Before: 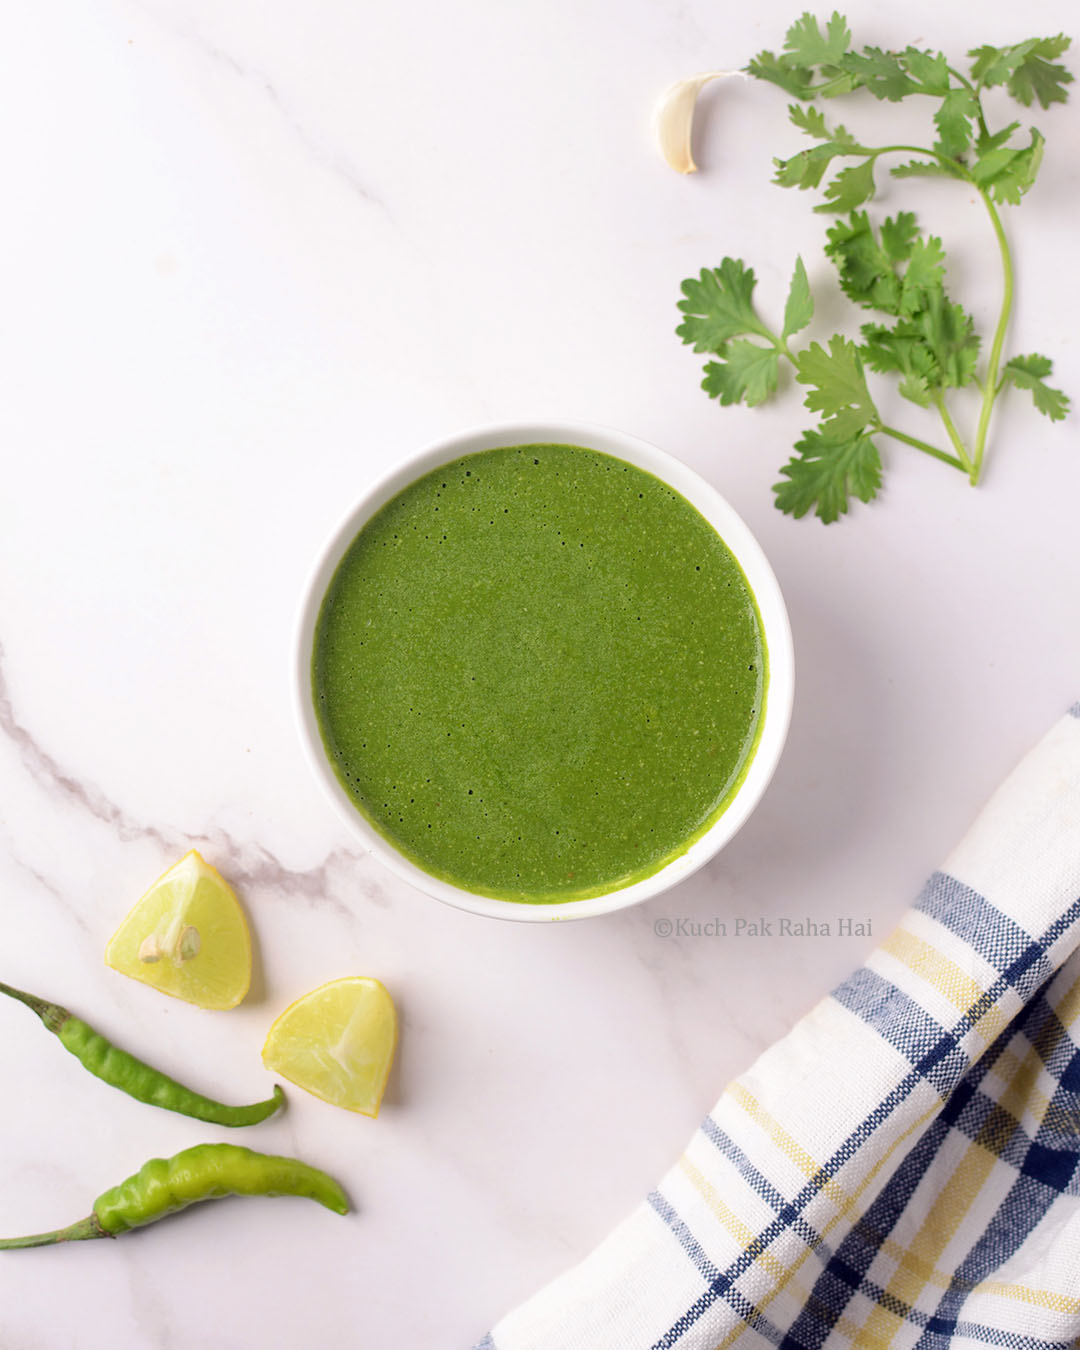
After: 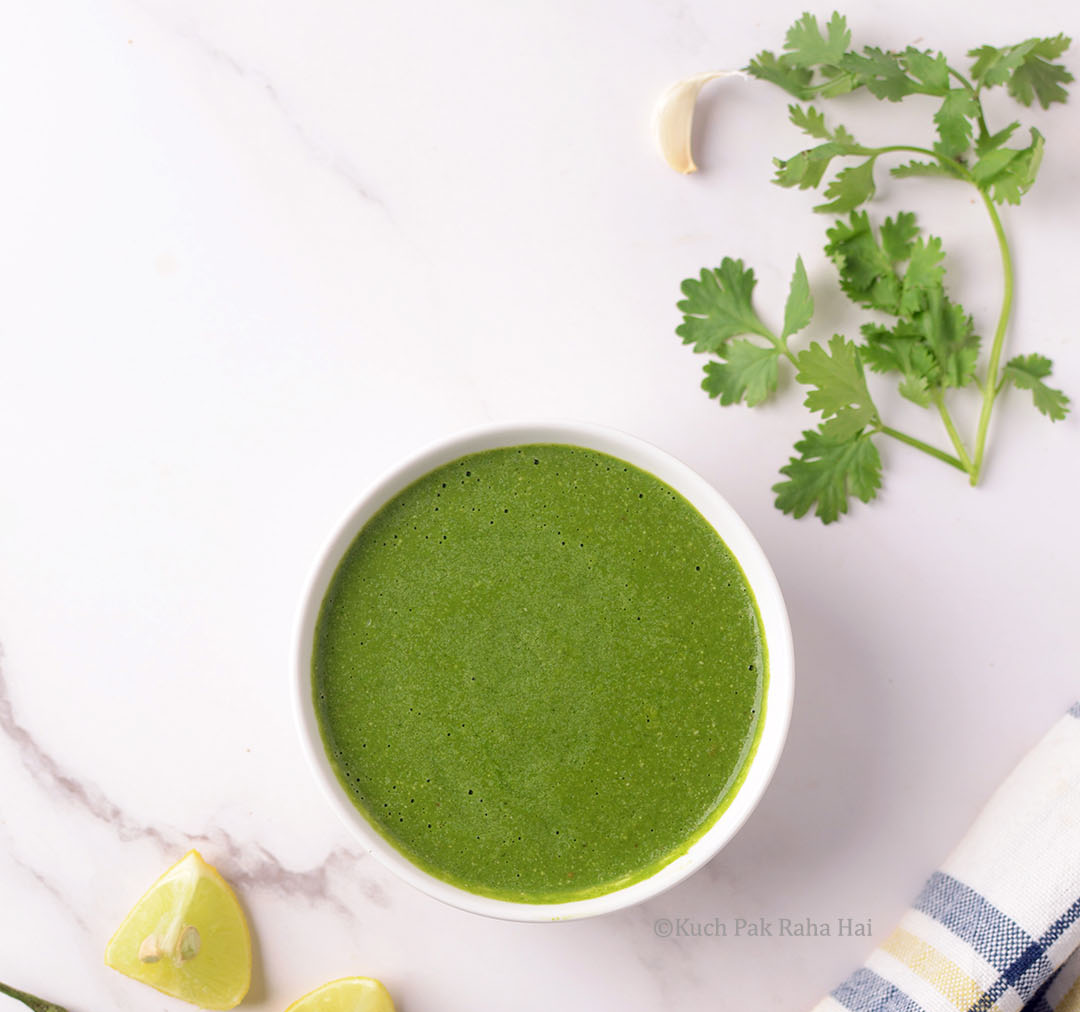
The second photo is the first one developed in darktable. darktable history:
crop: bottom 24.986%
